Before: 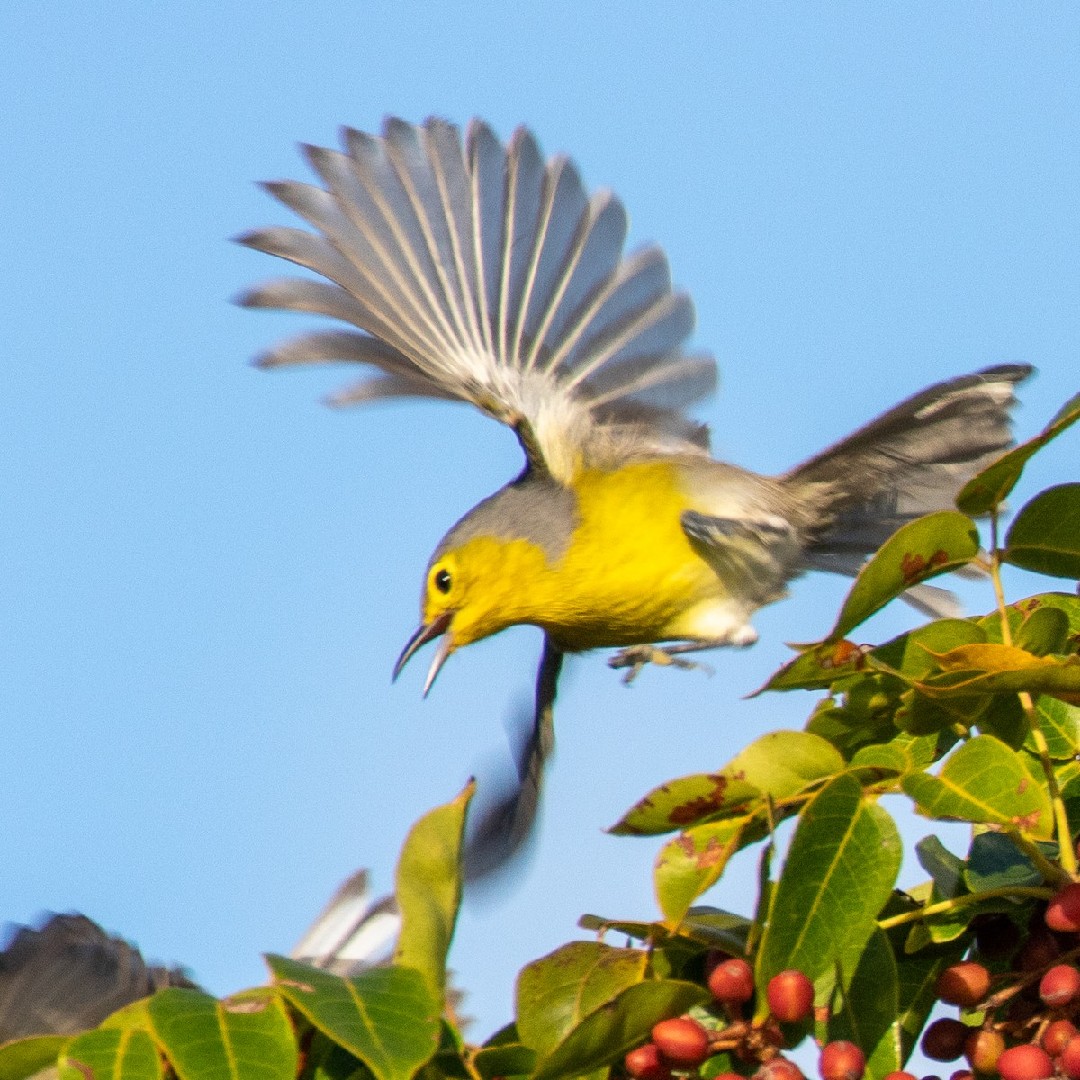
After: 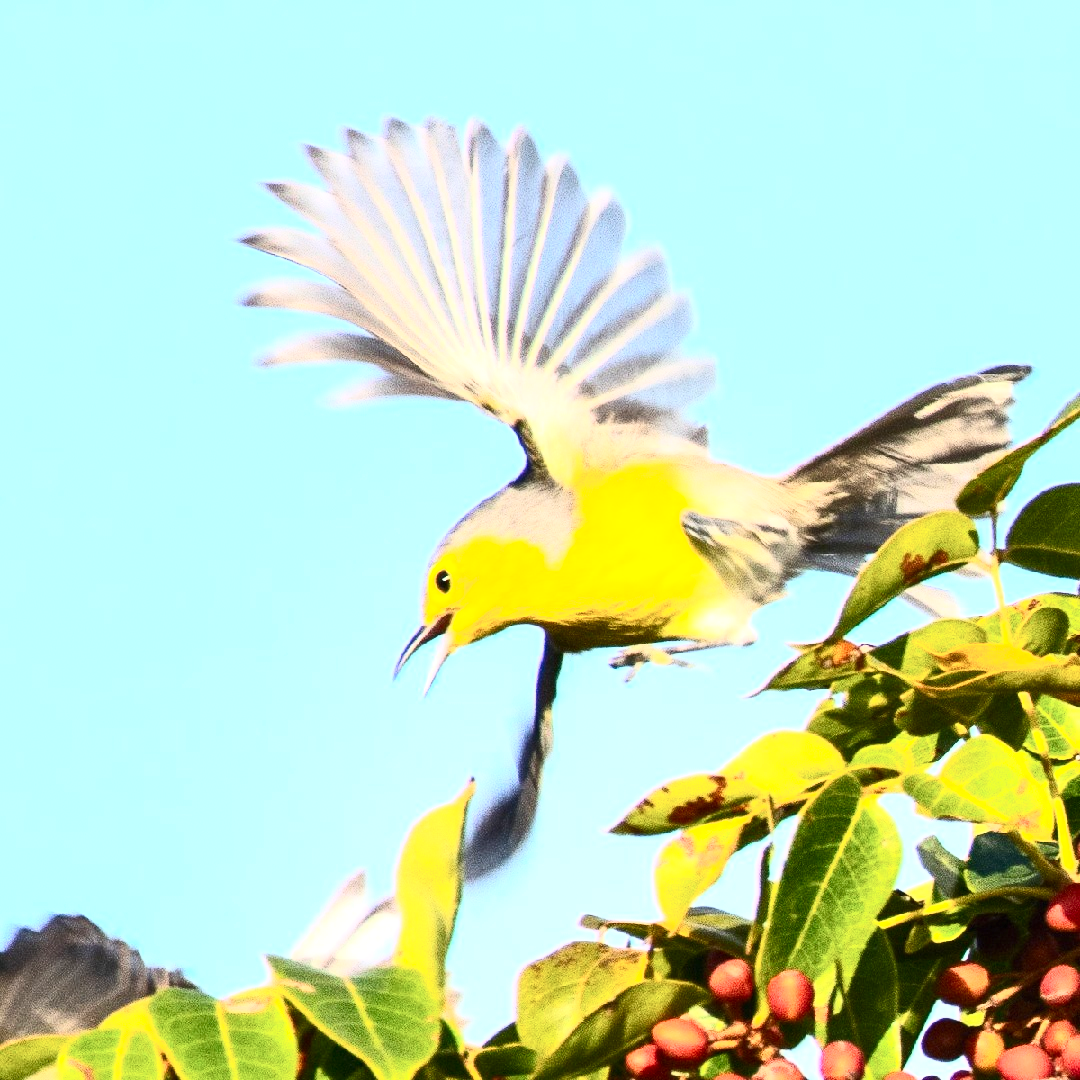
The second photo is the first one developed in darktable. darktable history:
contrast brightness saturation: contrast 0.62, brightness 0.34, saturation 0.14
exposure: exposure 0.566 EV, compensate highlight preservation false
